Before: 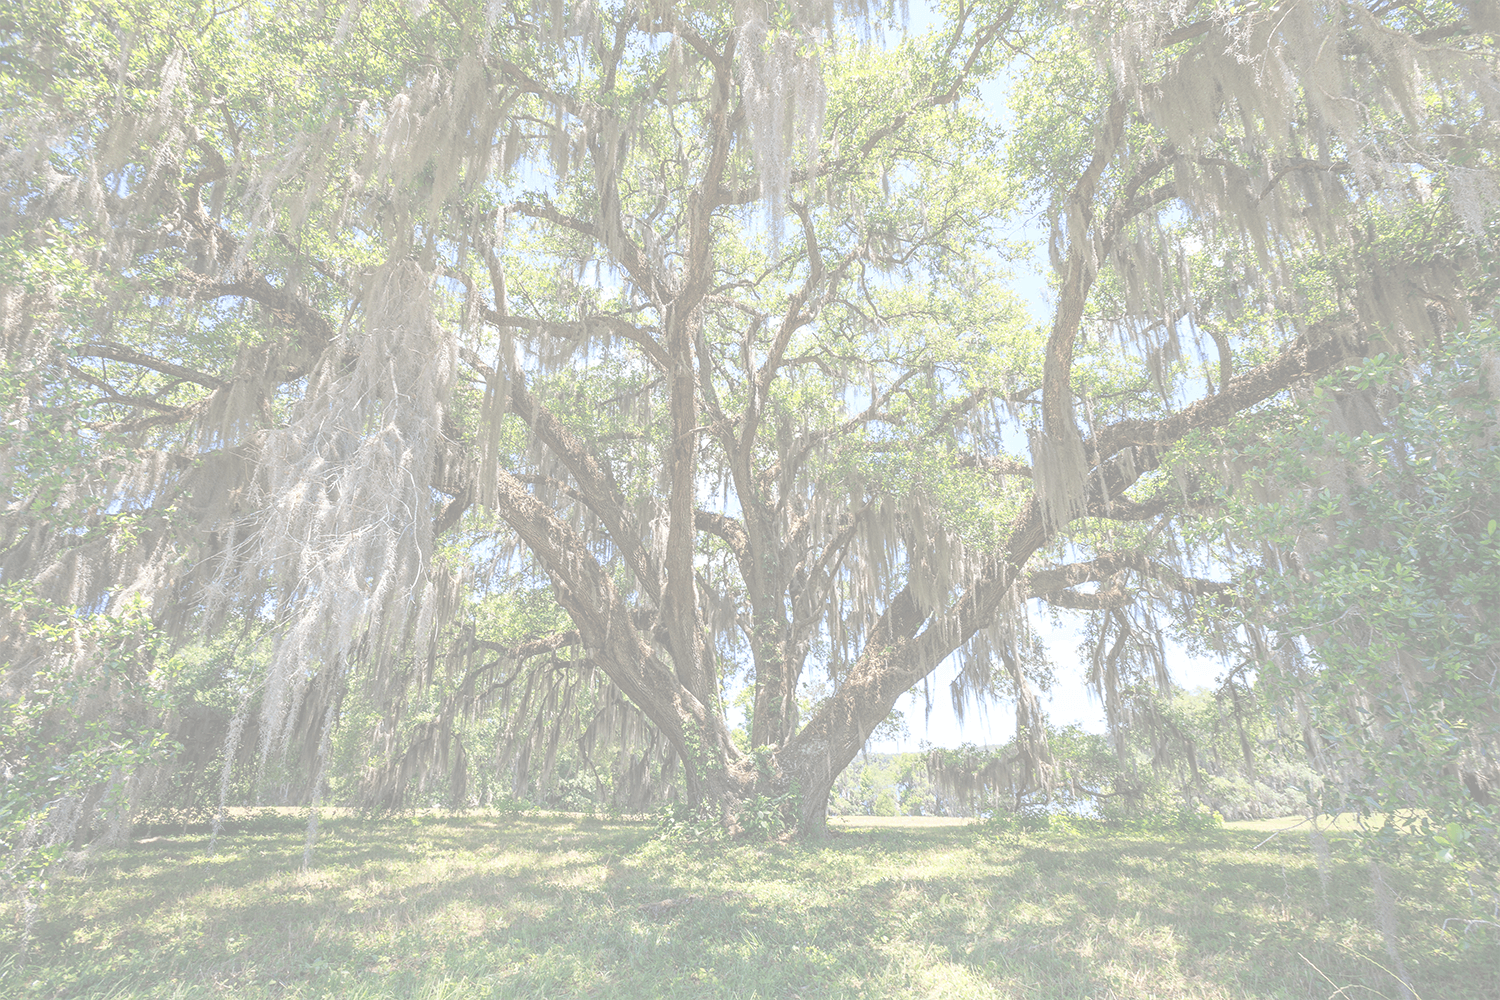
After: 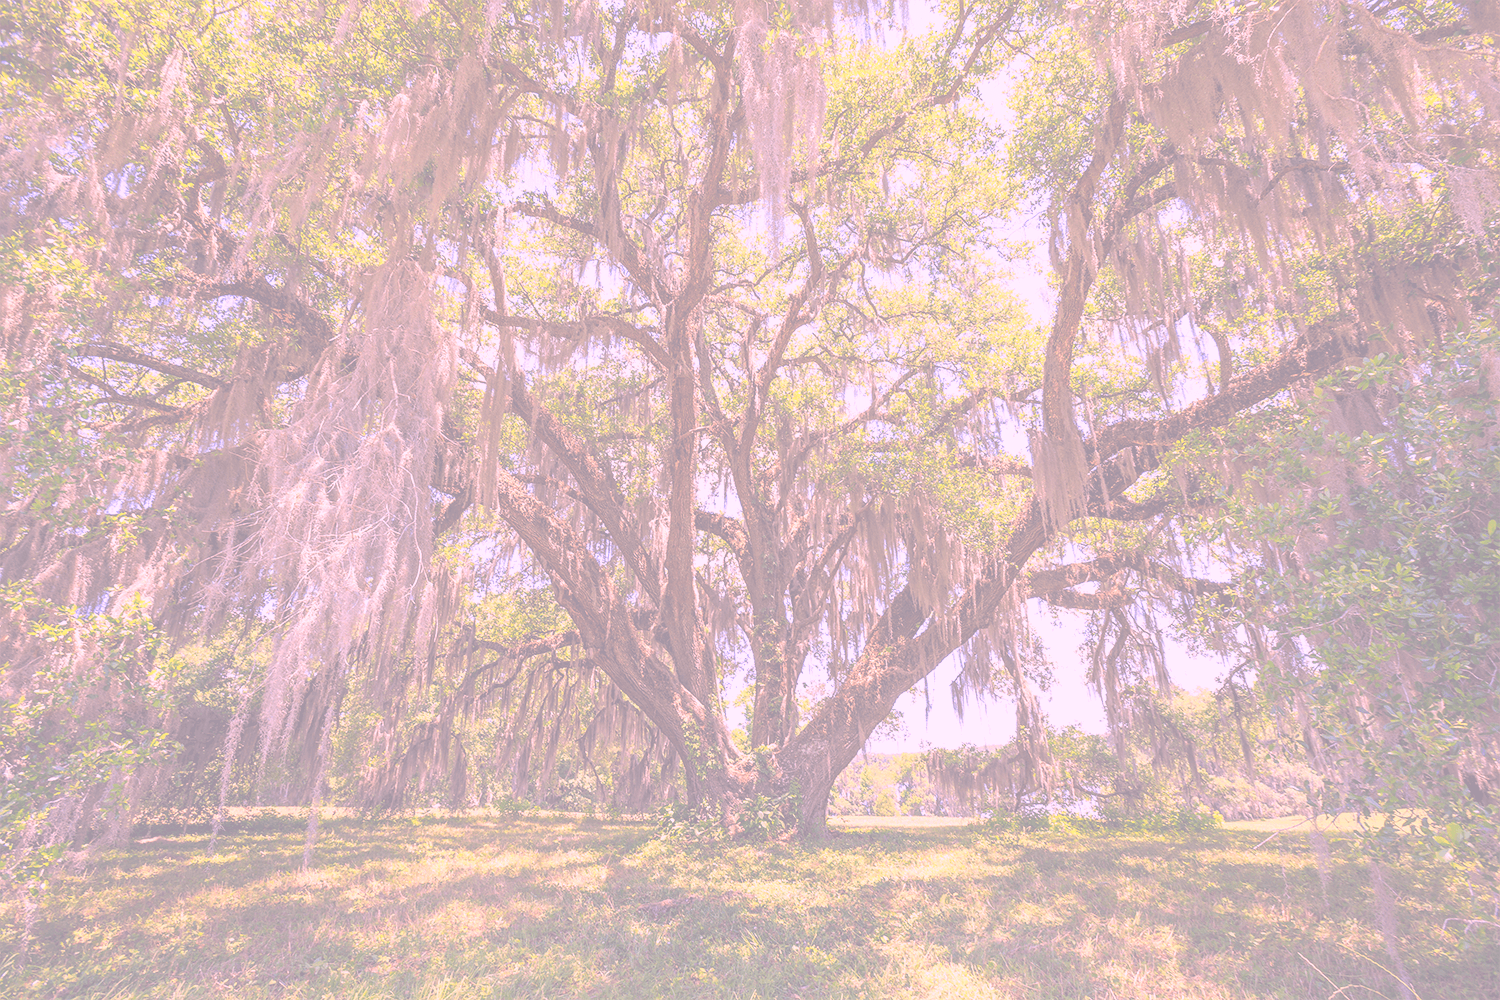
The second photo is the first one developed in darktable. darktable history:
color correction: highlights a* 17.01, highlights b* 0.296, shadows a* -15.01, shadows b* -13.98, saturation 1.5
